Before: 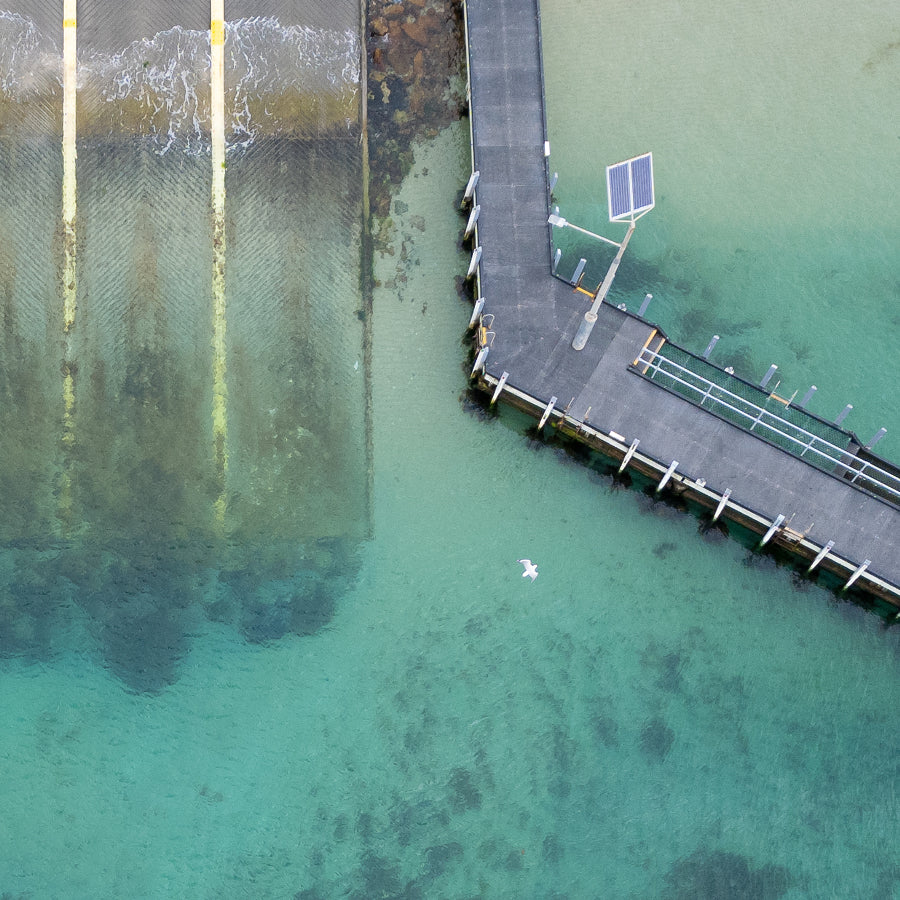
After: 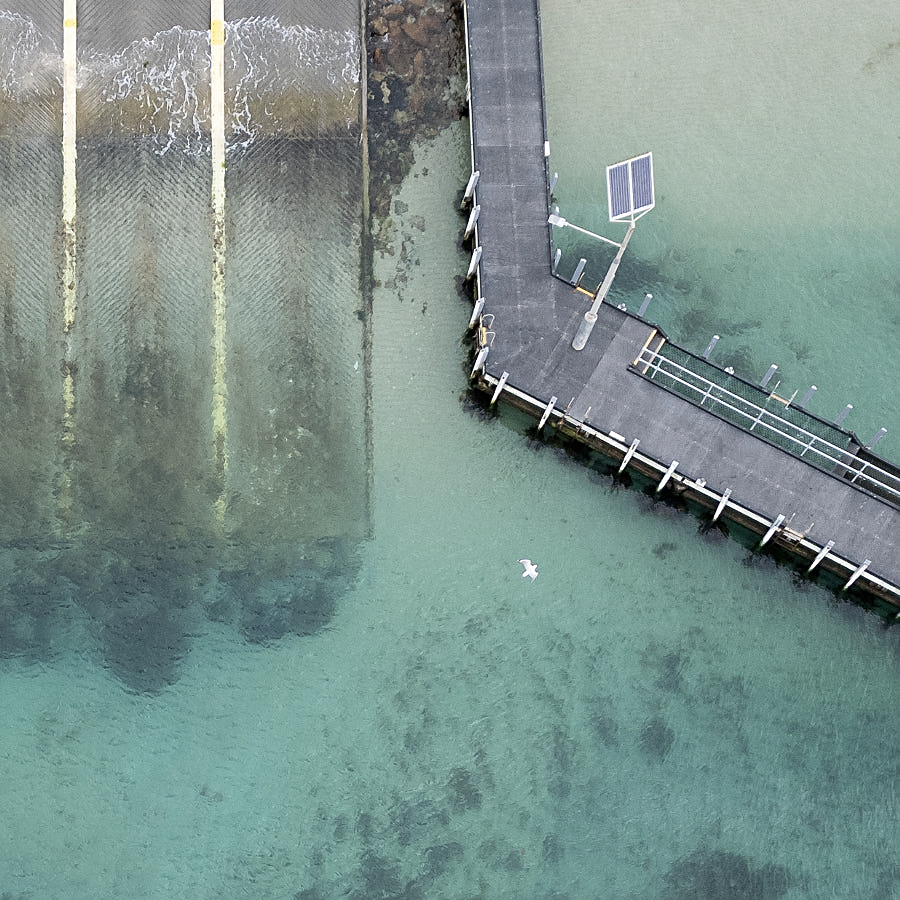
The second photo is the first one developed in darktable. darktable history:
sharpen: on, module defaults
contrast brightness saturation: contrast 0.1, saturation -0.36
